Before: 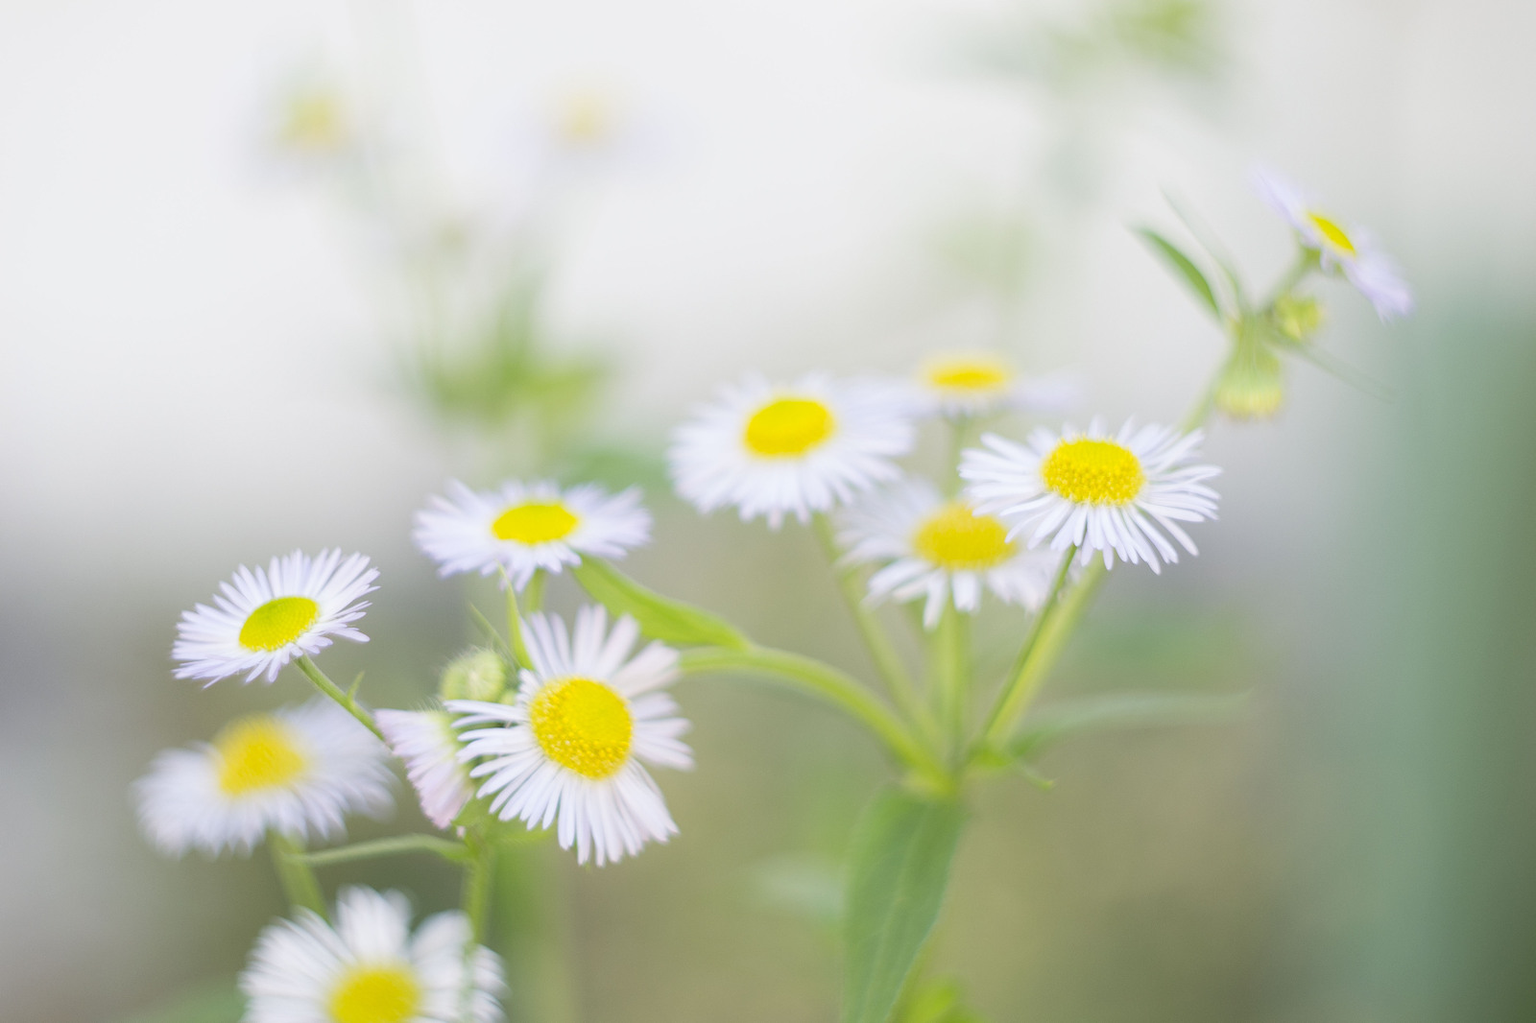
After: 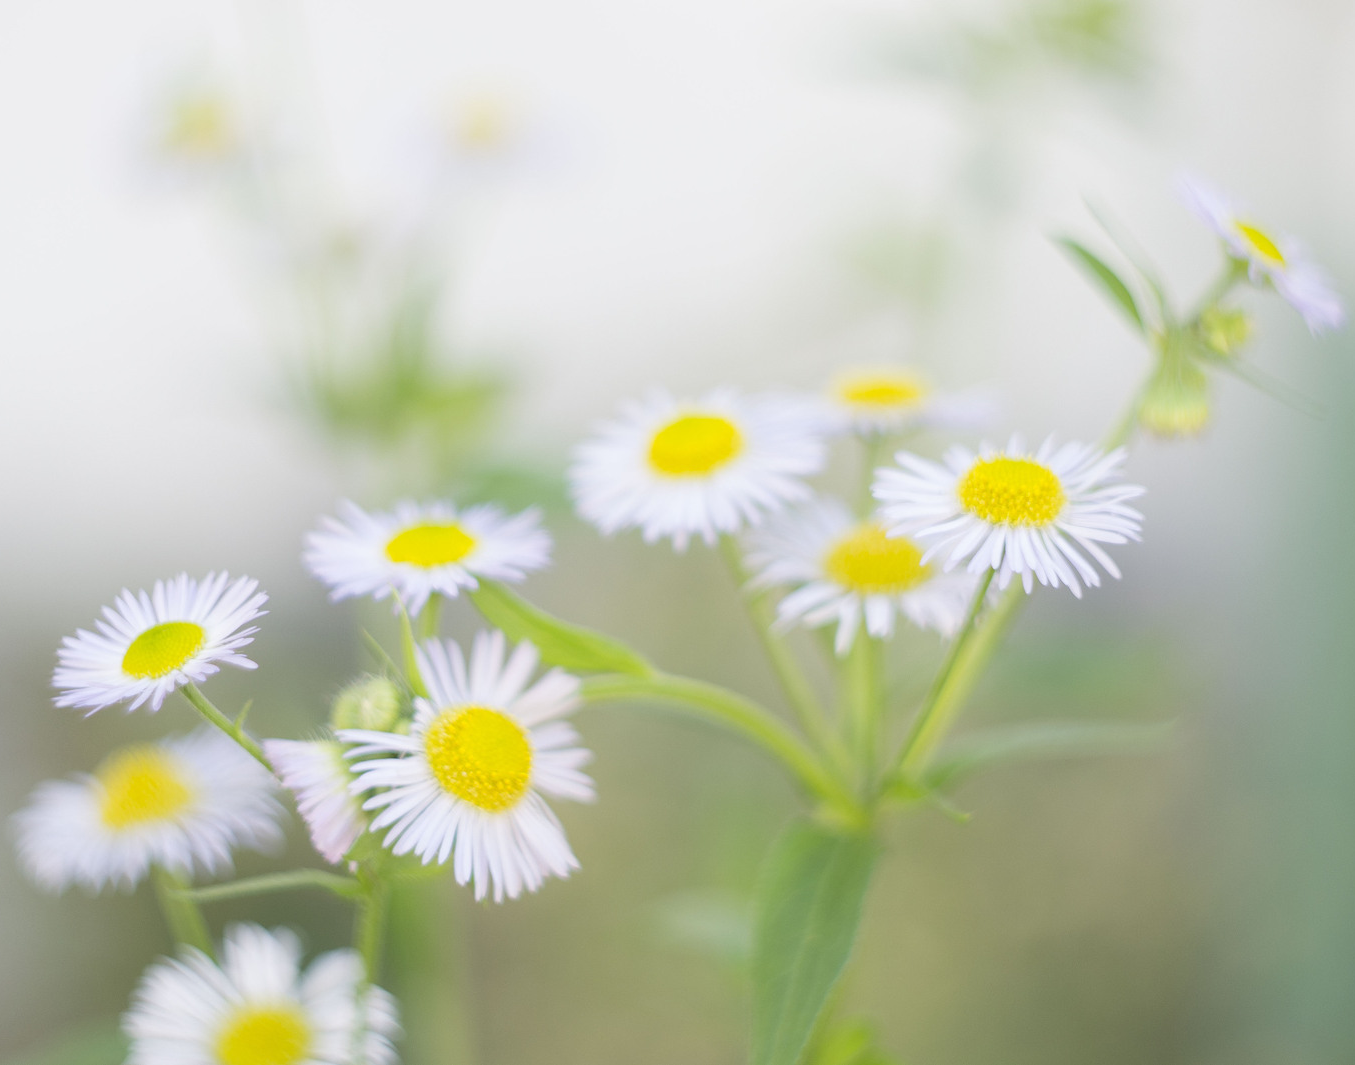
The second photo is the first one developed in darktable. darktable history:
crop: left 7.952%, right 7.356%
